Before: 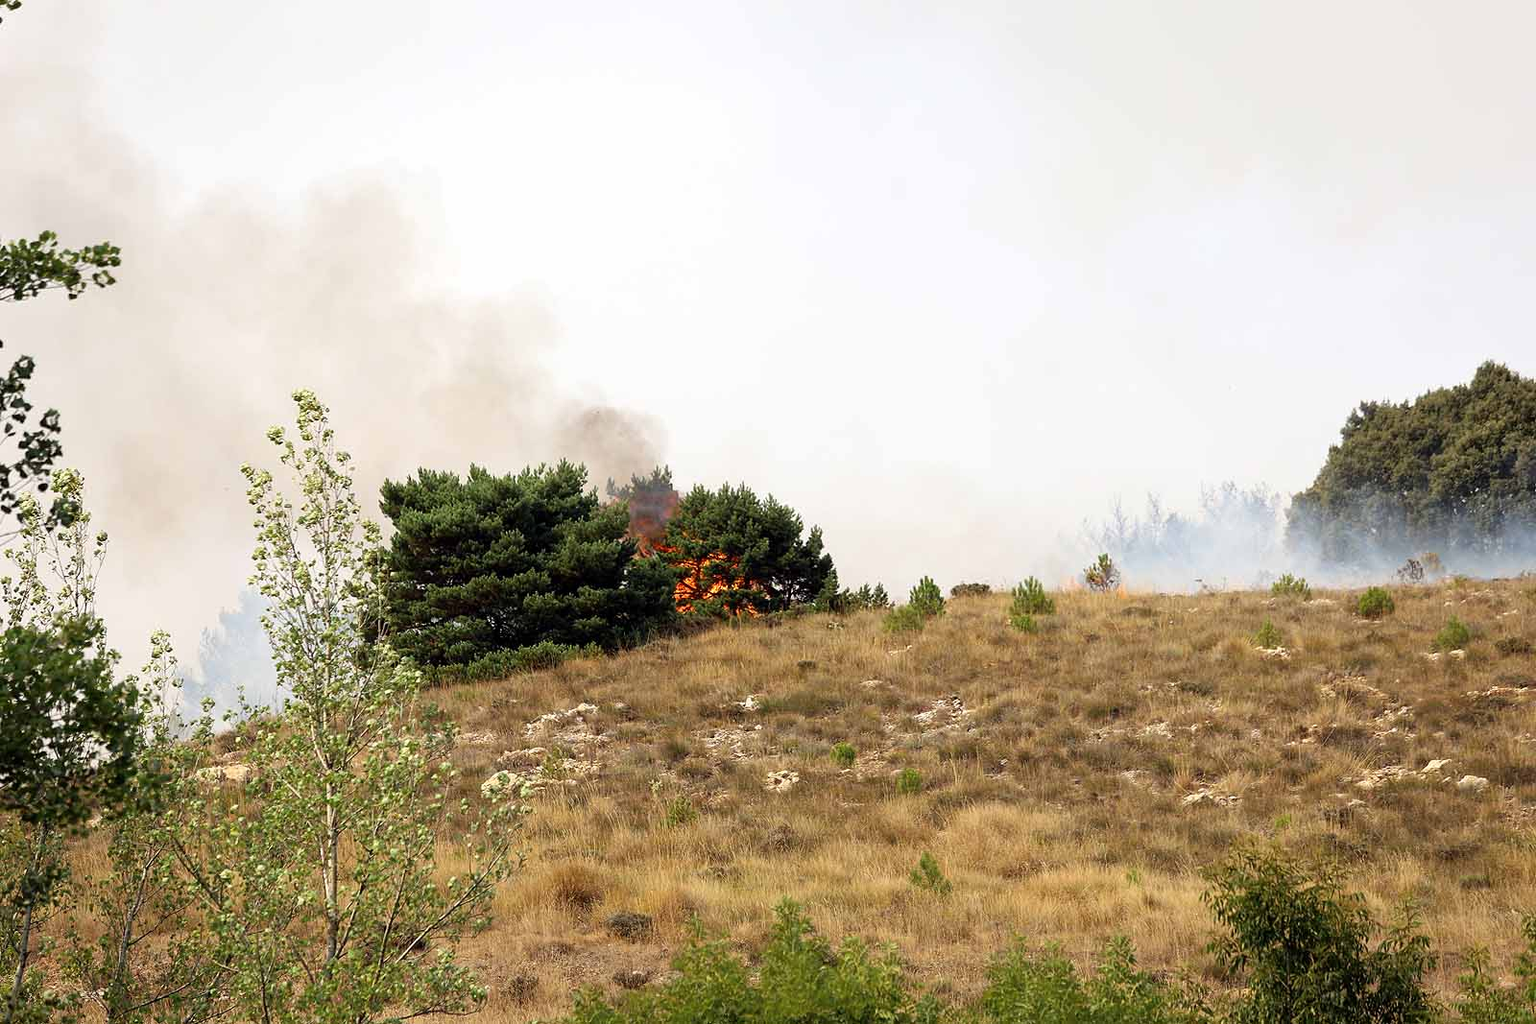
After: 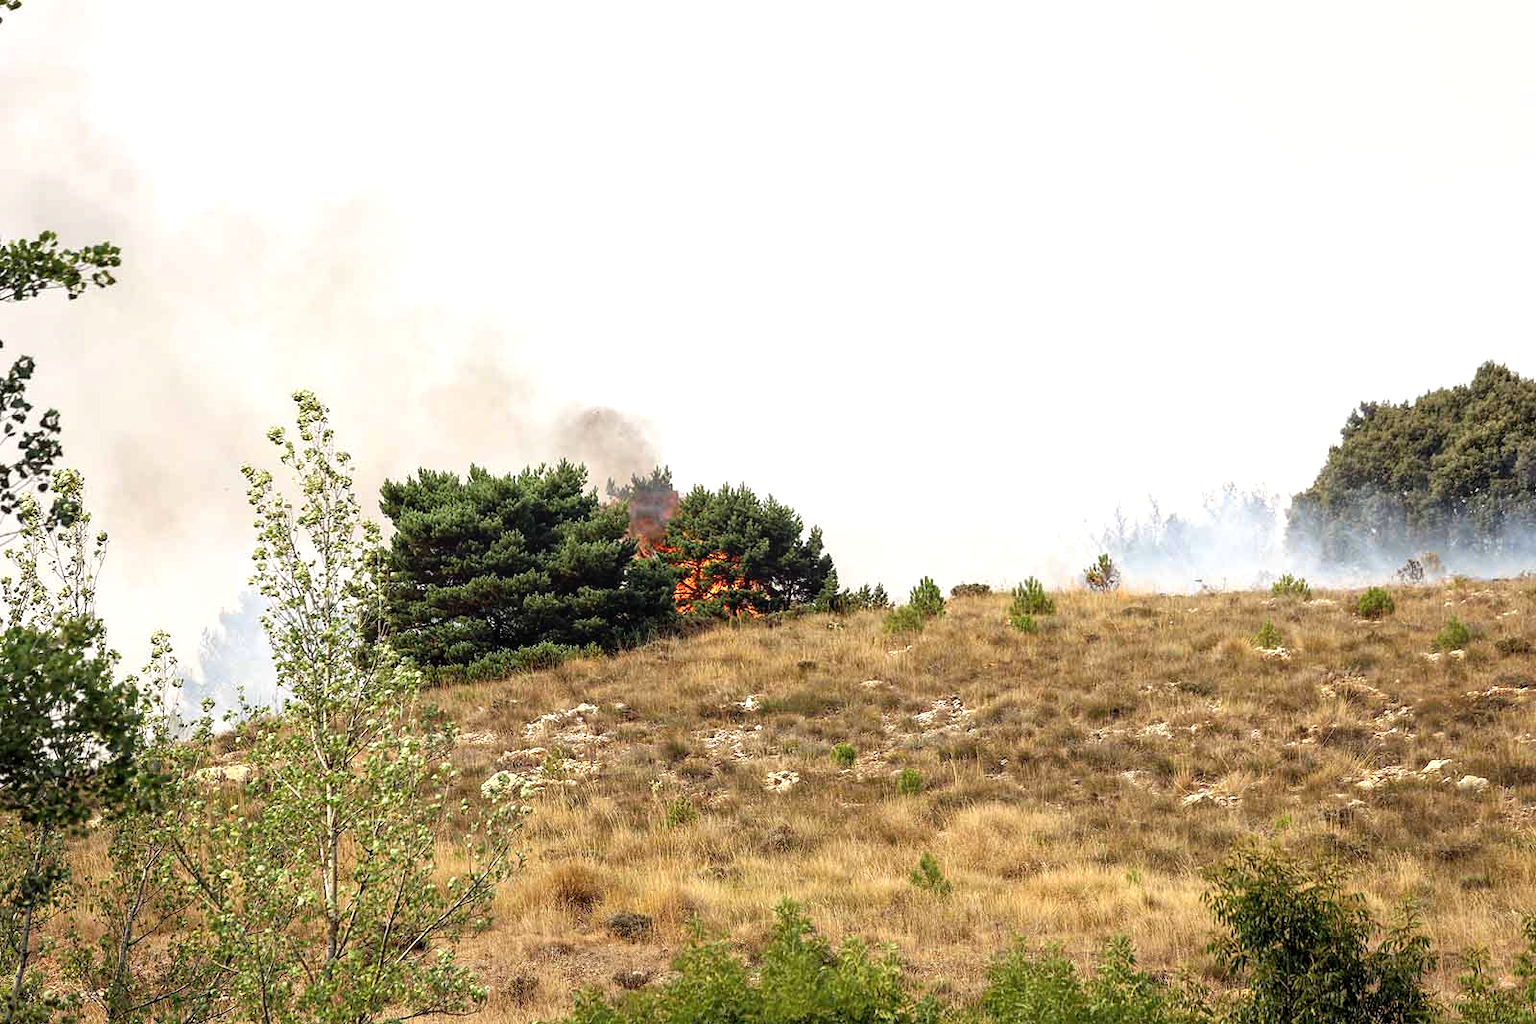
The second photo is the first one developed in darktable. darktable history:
exposure: exposure 0.299 EV, compensate exposure bias true, compensate highlight preservation false
local contrast: on, module defaults
